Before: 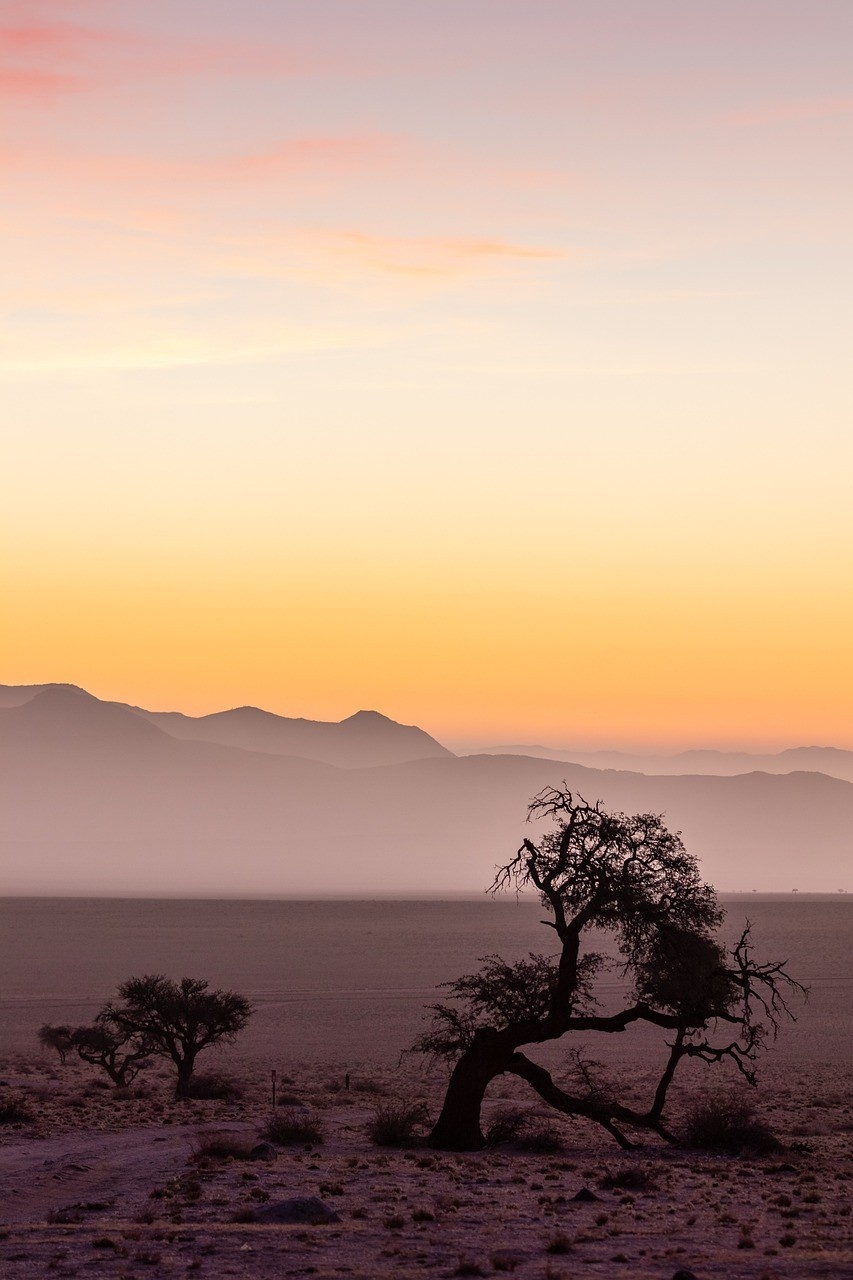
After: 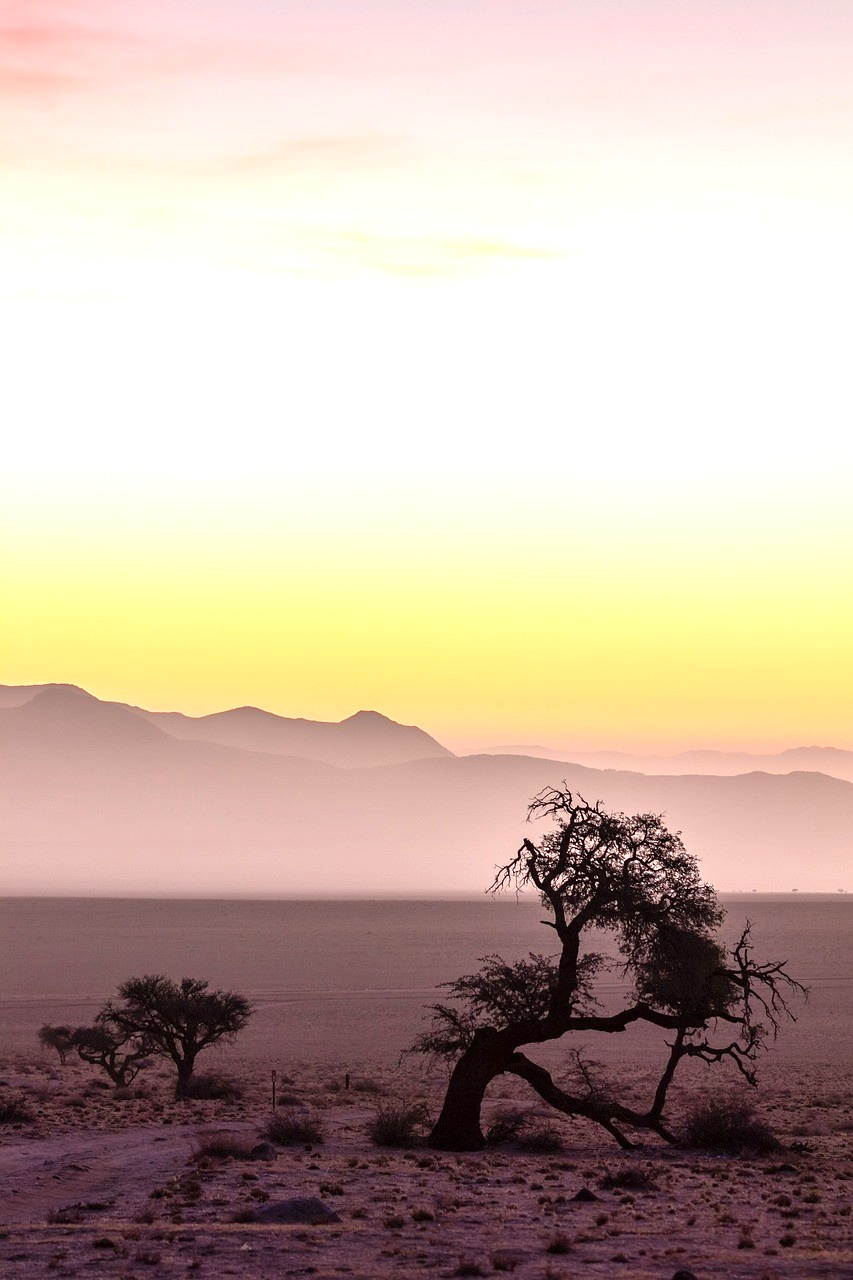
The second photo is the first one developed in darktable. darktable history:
exposure: exposure 0.756 EV, compensate highlight preservation false
